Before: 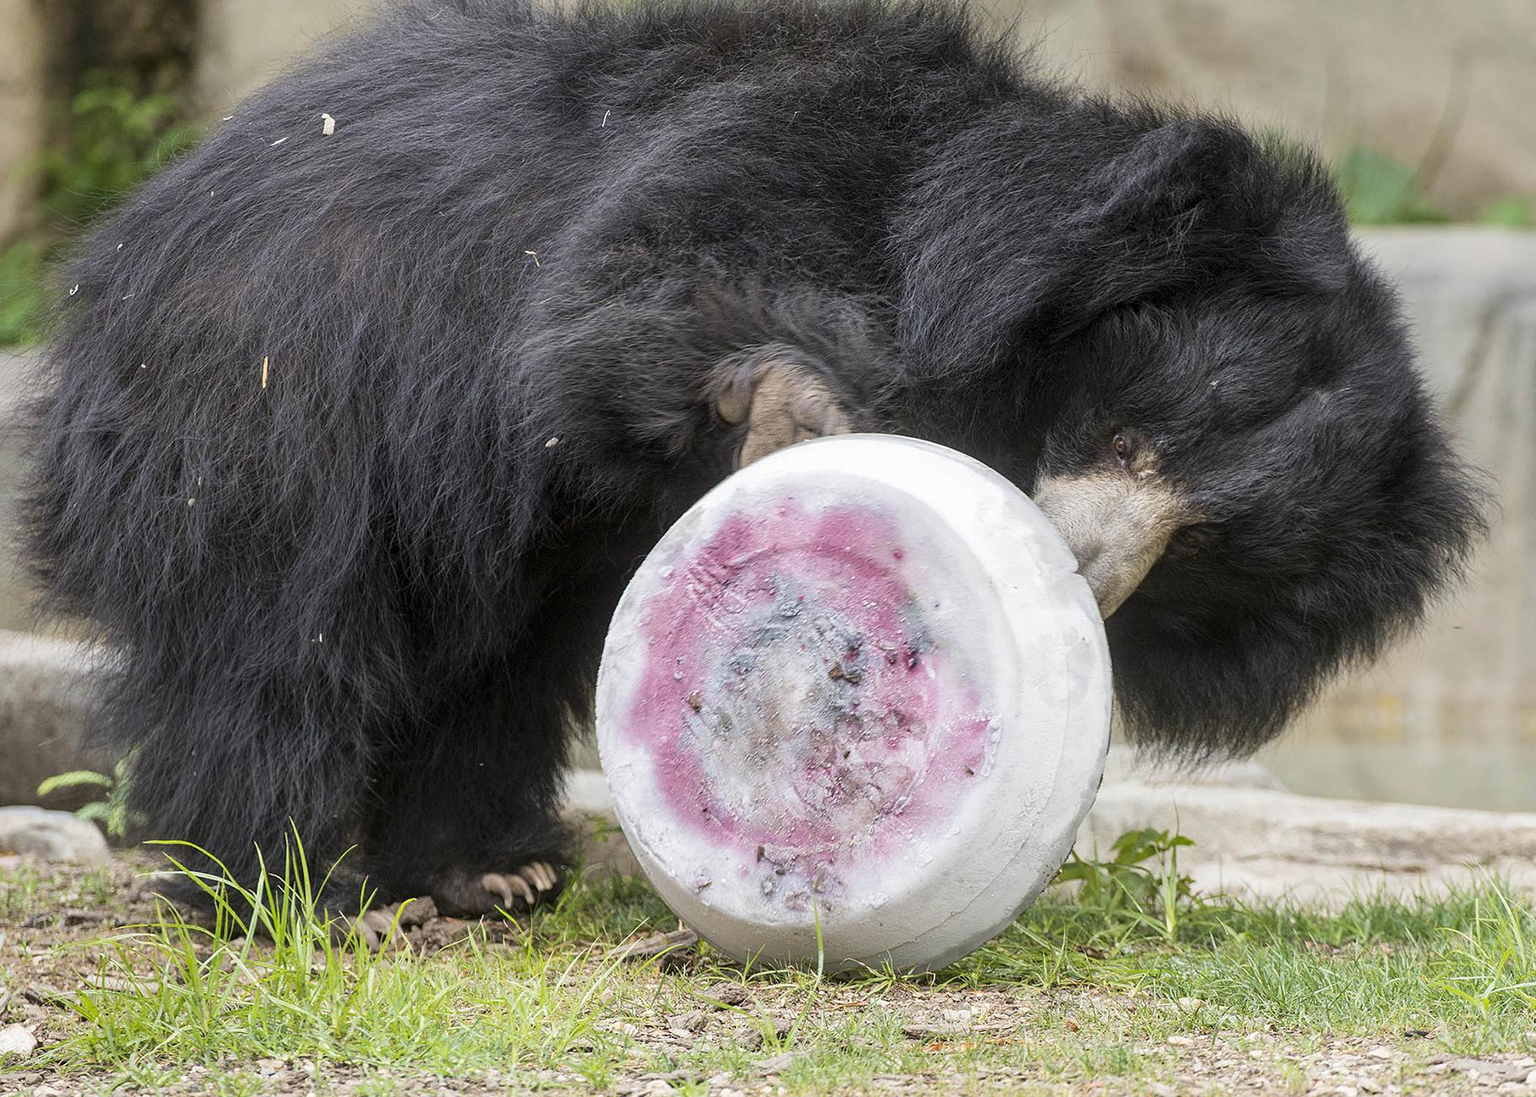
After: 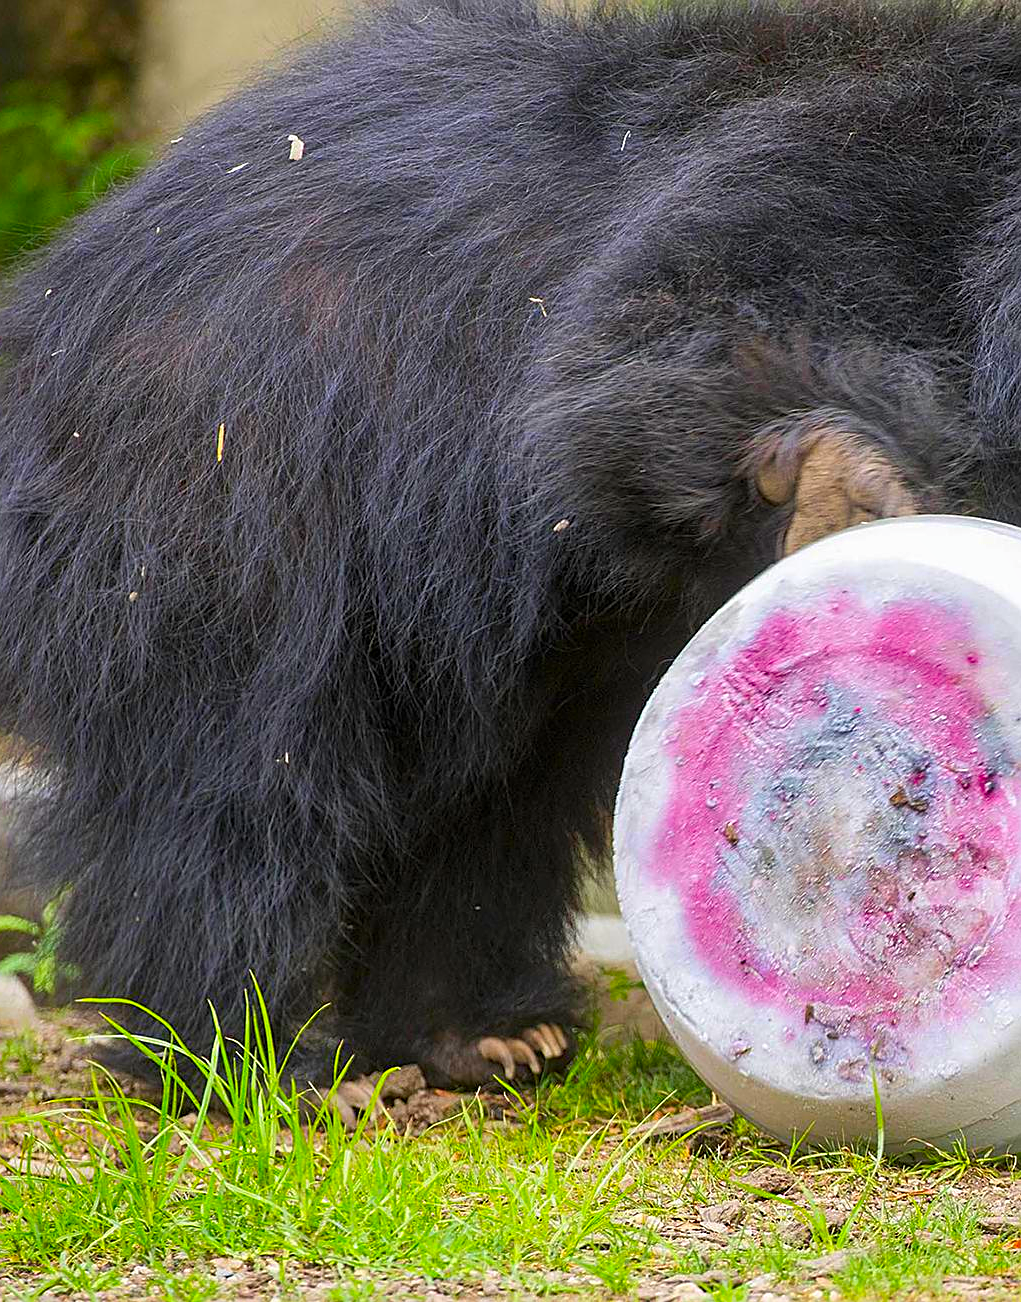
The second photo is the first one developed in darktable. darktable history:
sharpen: on, module defaults
color correction: highlights b* -0.034, saturation 2.17
crop: left 5.171%, right 38.85%
shadows and highlights: shadows 24.94, highlights -23.41
